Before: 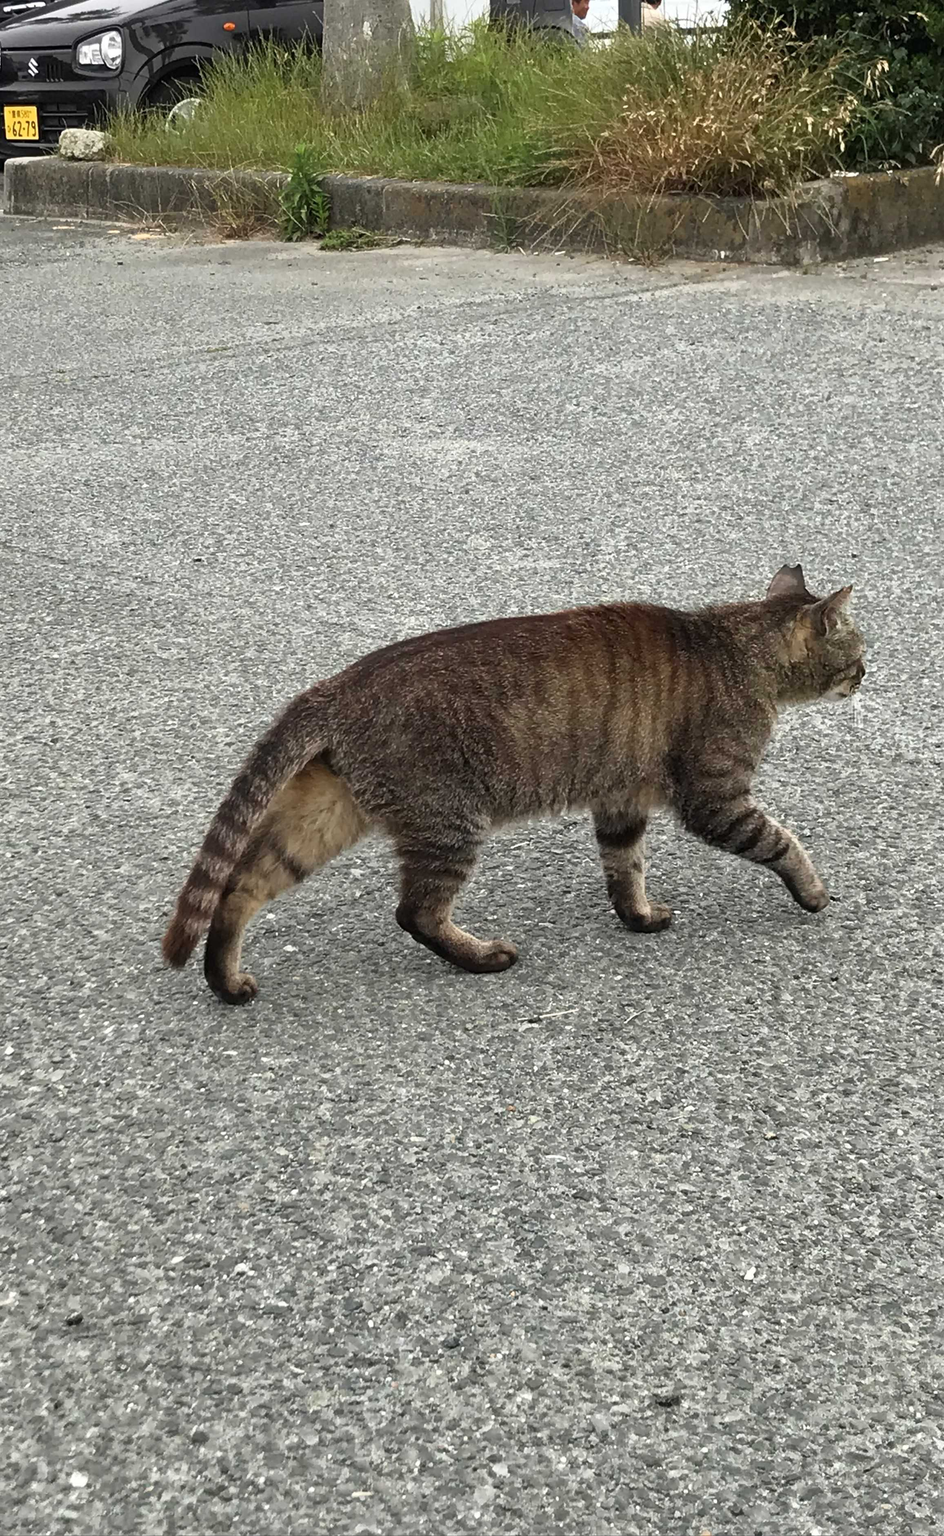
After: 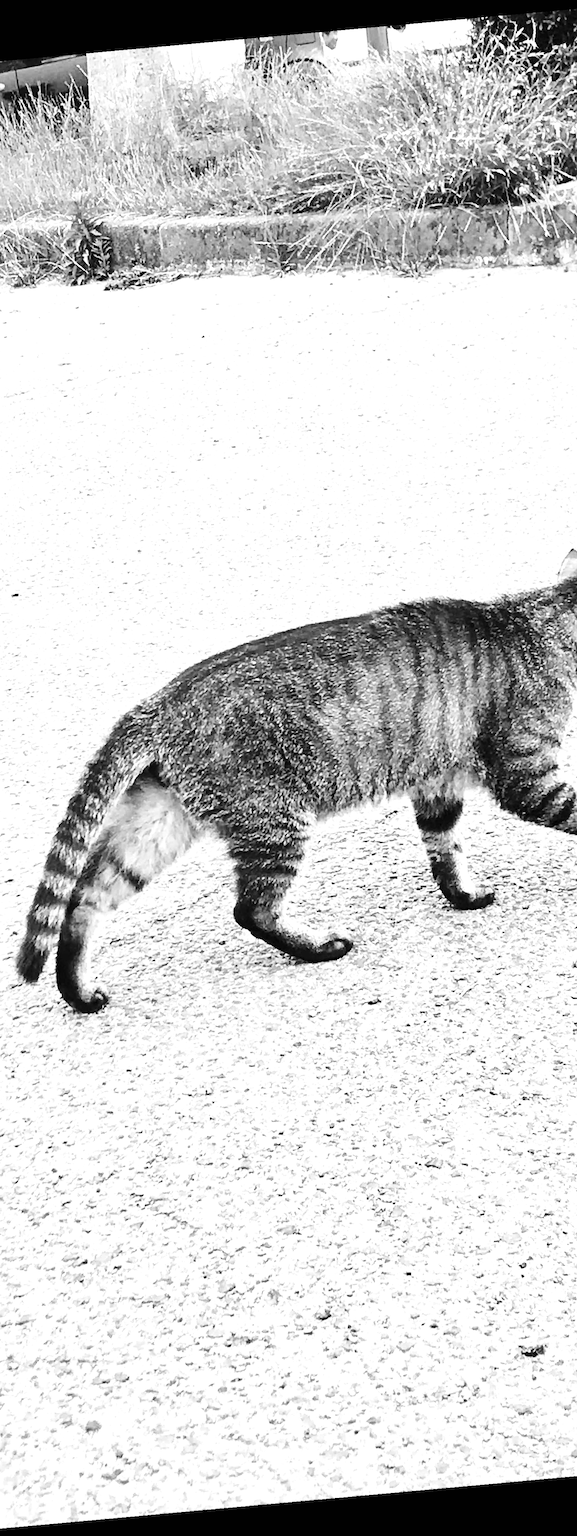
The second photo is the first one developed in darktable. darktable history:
rotate and perspective: rotation -5.2°, automatic cropping off
crop: left 21.496%, right 22.254%
exposure: black level correction 0, exposure 1.55 EV, compensate exposure bias true, compensate highlight preservation false
tone equalizer: -8 EV -0.75 EV, -7 EV -0.7 EV, -6 EV -0.6 EV, -5 EV -0.4 EV, -3 EV 0.4 EV, -2 EV 0.6 EV, -1 EV 0.7 EV, +0 EV 0.75 EV, edges refinement/feathering 500, mask exposure compensation -1.57 EV, preserve details no
color calibration: output gray [0.21, 0.42, 0.37, 0], gray › normalize channels true, illuminant same as pipeline (D50), adaptation XYZ, x 0.346, y 0.359, gamut compression 0
base curve: curves: ch0 [(0, 0) (0.036, 0.025) (0.121, 0.166) (0.206, 0.329) (0.605, 0.79) (1, 1)], preserve colors none
shadows and highlights: radius 125.46, shadows 30.51, highlights -30.51, low approximation 0.01, soften with gaussian
